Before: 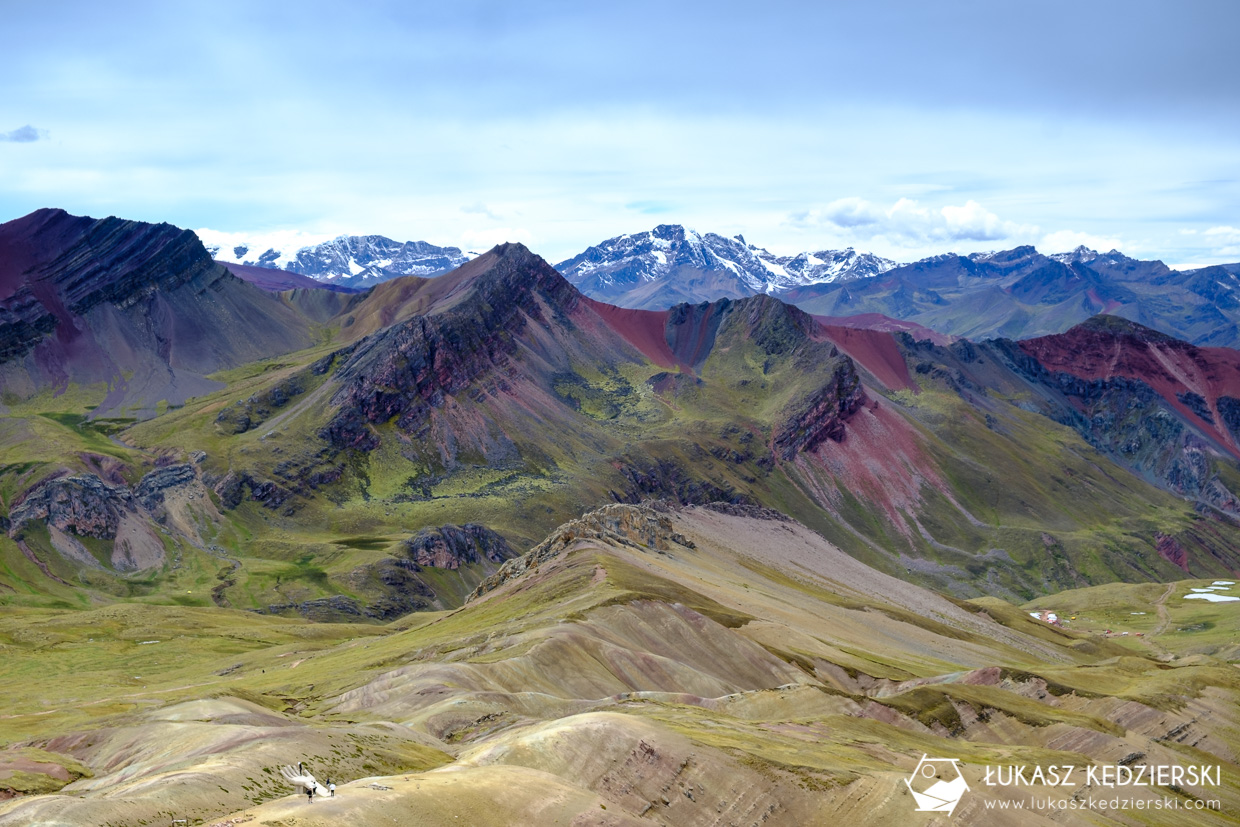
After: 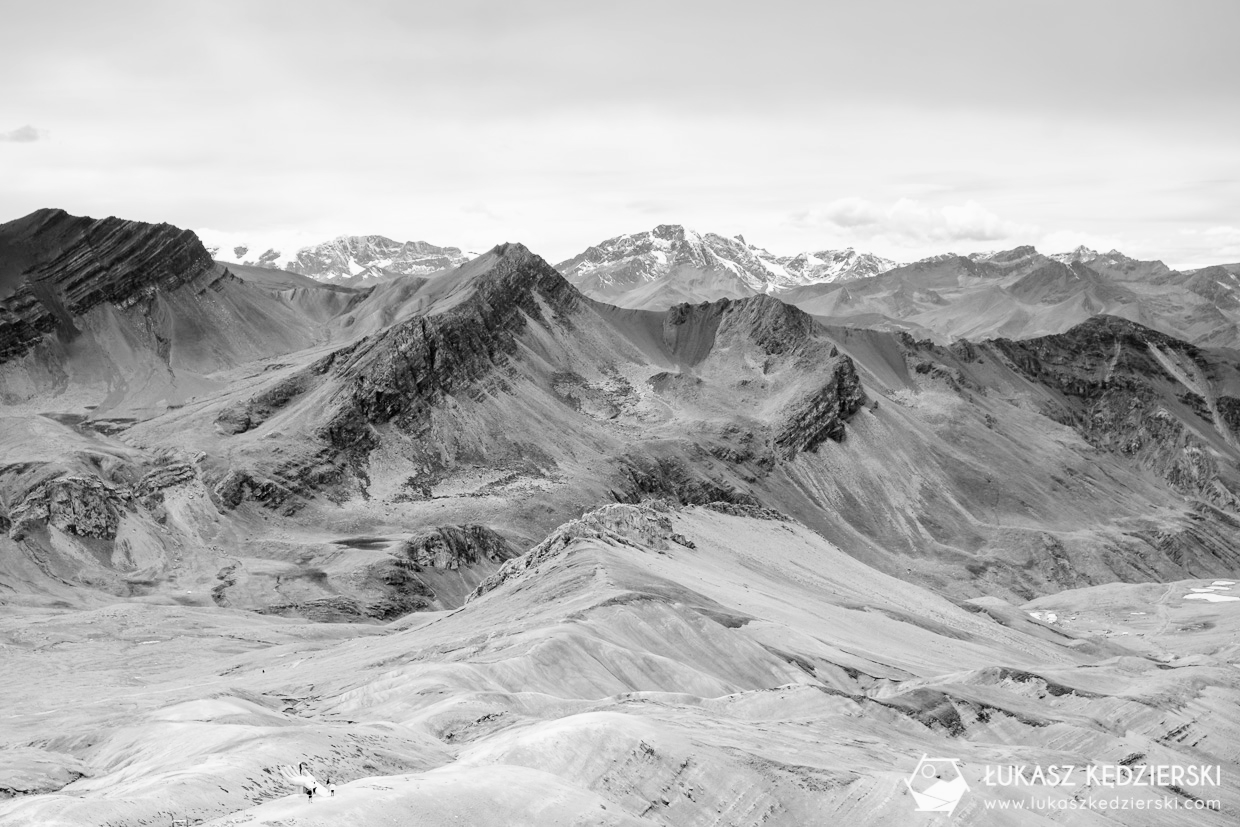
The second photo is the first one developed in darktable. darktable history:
exposure: exposure 1.15 EV, compensate highlight preservation false
filmic rgb: black relative exposure -7.65 EV, white relative exposure 4.56 EV, hardness 3.61
monochrome: on, module defaults
tone equalizer: -8 EV -0.417 EV, -7 EV -0.389 EV, -6 EV -0.333 EV, -5 EV -0.222 EV, -3 EV 0.222 EV, -2 EV 0.333 EV, -1 EV 0.389 EV, +0 EV 0.417 EV, edges refinement/feathering 500, mask exposure compensation -1.57 EV, preserve details no
